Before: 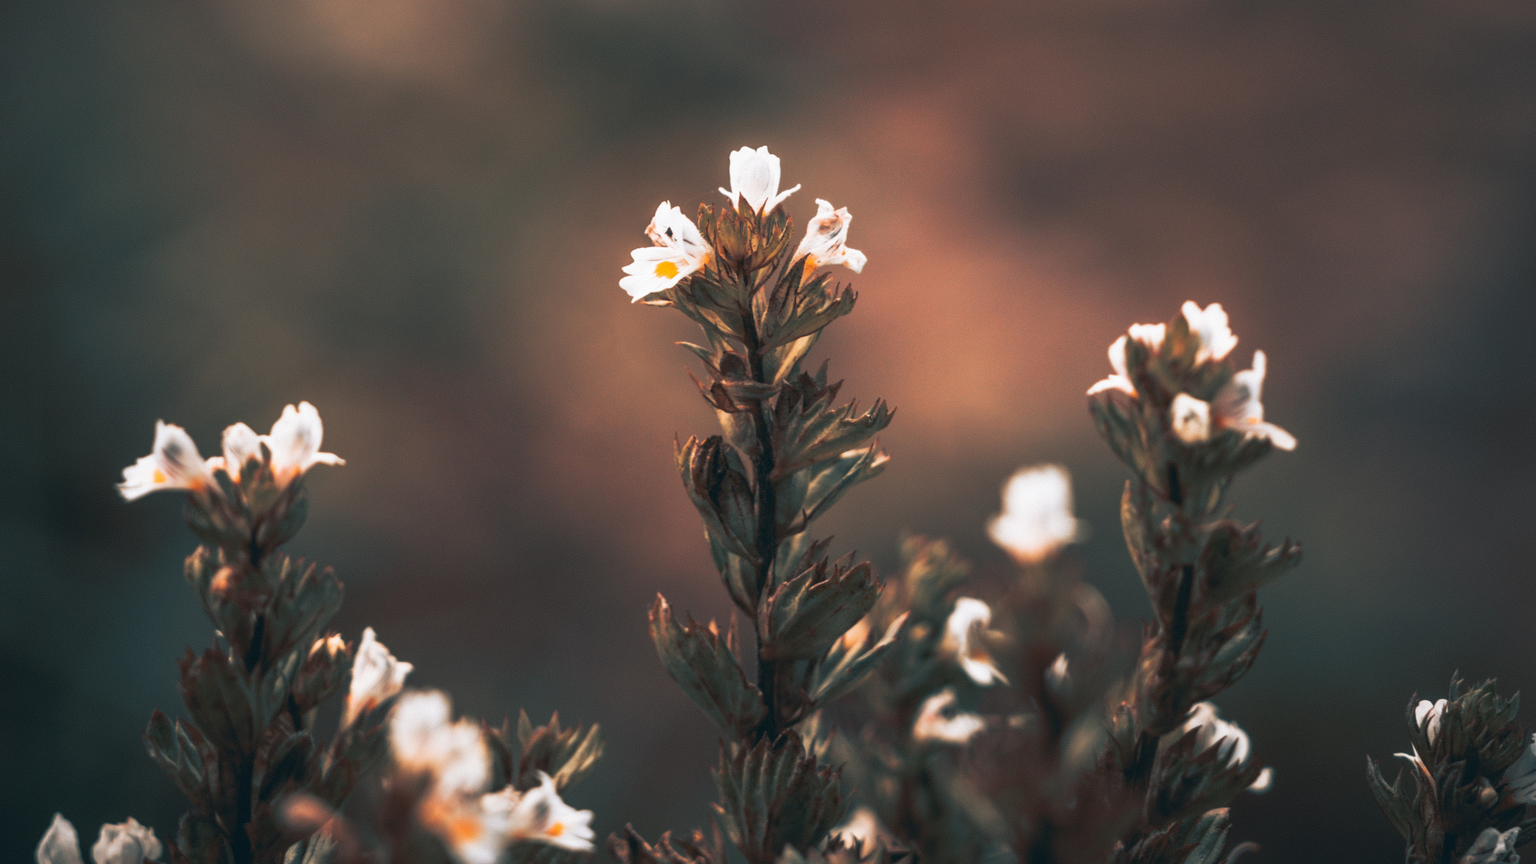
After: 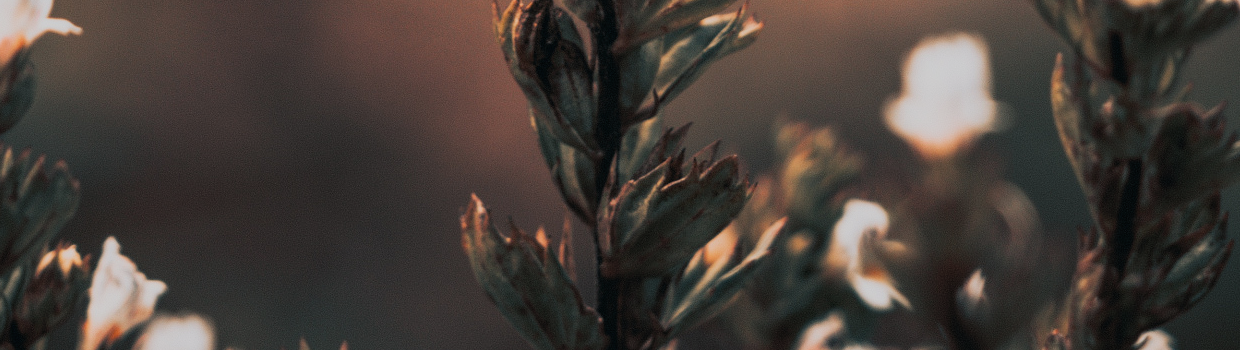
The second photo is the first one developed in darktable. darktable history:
filmic rgb: middle gray luminance 28.98%, black relative exposure -10.38 EV, white relative exposure 5.5 EV, target black luminance 0%, hardness 3.93, latitude 1.57%, contrast 1.124, highlights saturation mix 5.24%, shadows ↔ highlights balance 14.79%, color science v5 (2021), contrast in shadows safe, contrast in highlights safe
shadows and highlights: radius 333.84, shadows 65.21, highlights 5.75, compress 87.9%, shadows color adjustment 97.67%, soften with gaussian
crop: left 18.235%, top 50.704%, right 17.153%, bottom 16.874%
